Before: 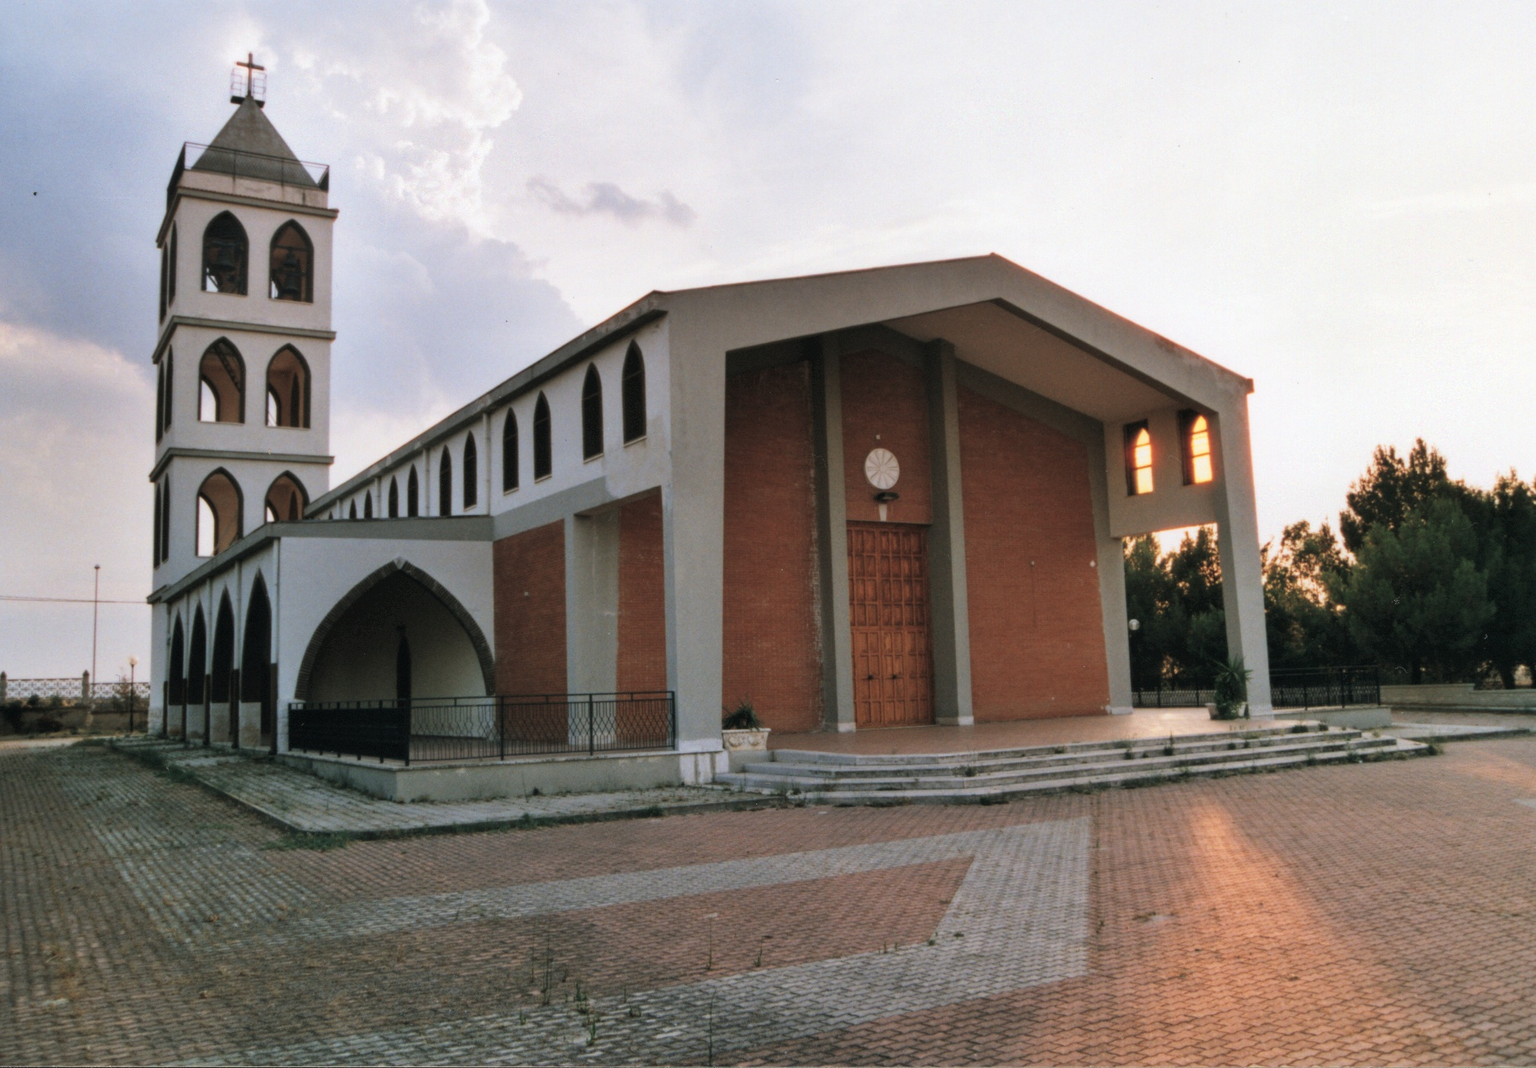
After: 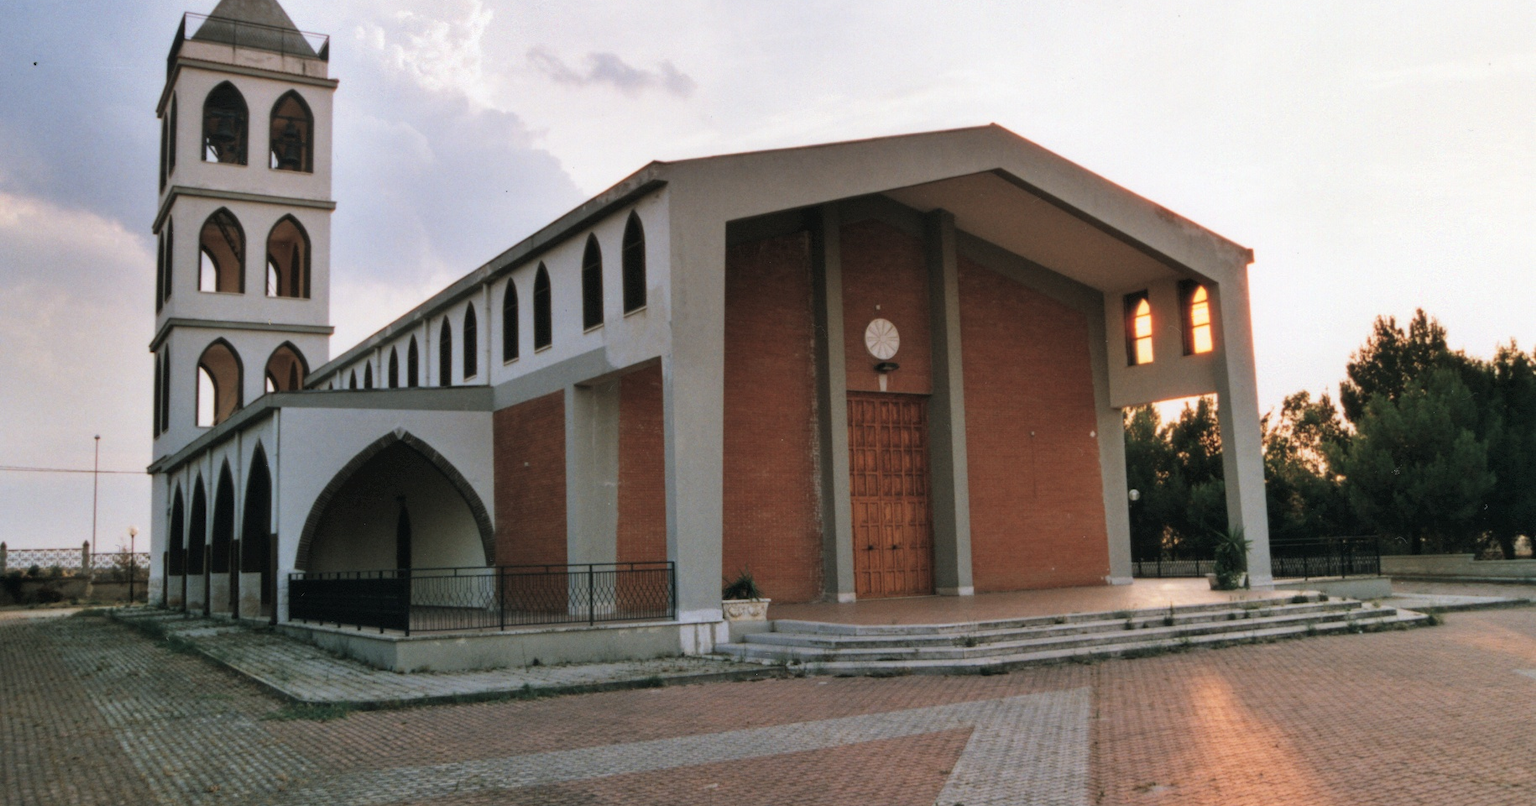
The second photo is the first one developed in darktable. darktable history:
crop and rotate: top 12.213%, bottom 12.223%
